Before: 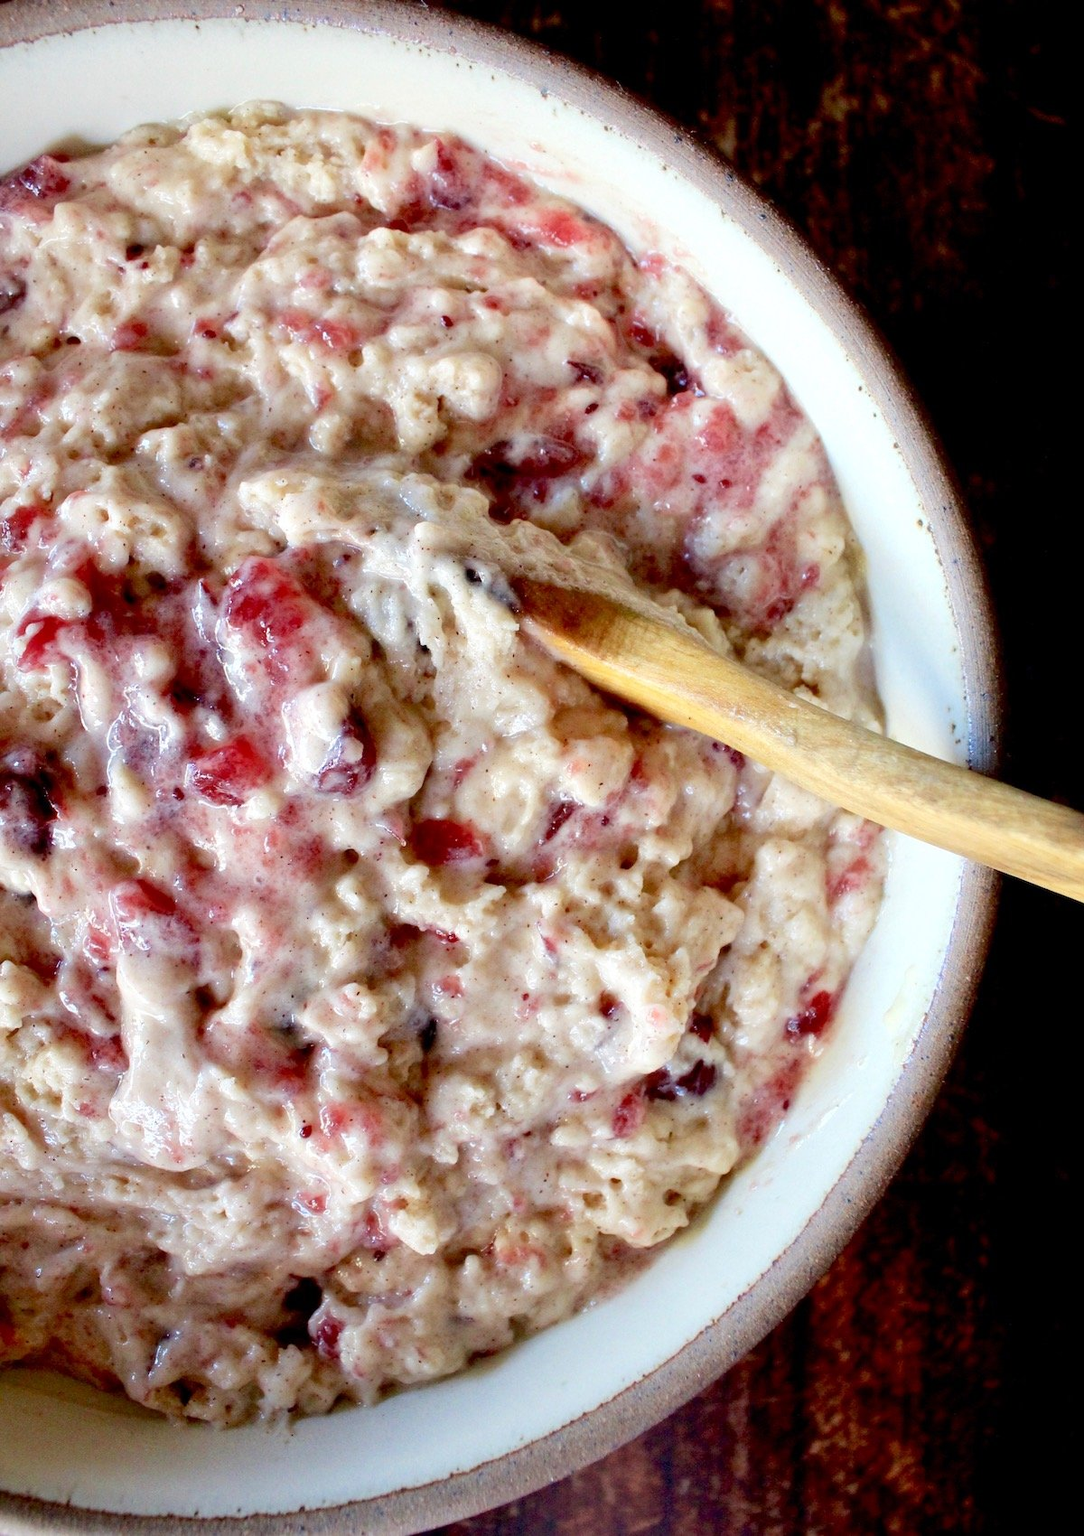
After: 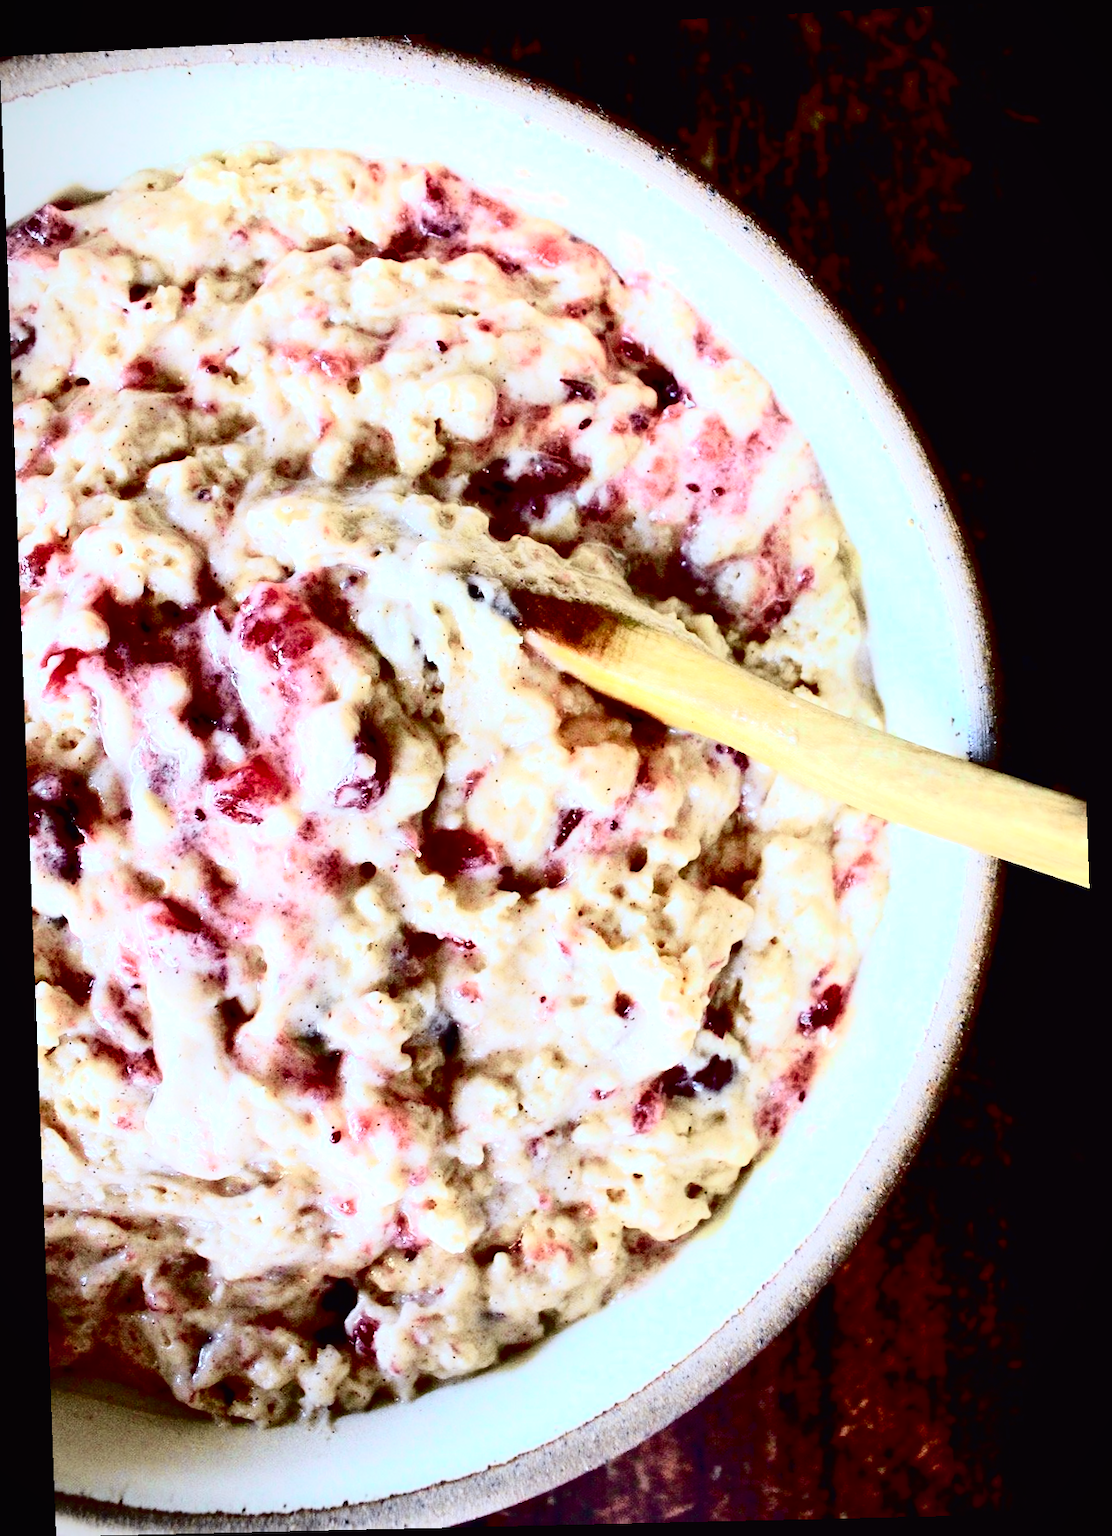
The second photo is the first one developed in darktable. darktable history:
contrast brightness saturation: contrast 0.28
tone curve: curves: ch0 [(0, 0.011) (0.053, 0.026) (0.174, 0.115) (0.398, 0.444) (0.673, 0.775) (0.829, 0.906) (0.991, 0.981)]; ch1 [(0, 0) (0.264, 0.22) (0.407, 0.373) (0.463, 0.457) (0.492, 0.501) (0.512, 0.513) (0.54, 0.543) (0.585, 0.617) (0.659, 0.686) (0.78, 0.8) (1, 1)]; ch2 [(0, 0) (0.438, 0.449) (0.473, 0.469) (0.503, 0.5) (0.523, 0.534) (0.562, 0.591) (0.612, 0.627) (0.701, 0.707) (1, 1)], color space Lab, independent channels, preserve colors none
white balance: red 0.925, blue 1.046
exposure: black level correction 0.001, exposure 0.5 EV, compensate exposure bias true, compensate highlight preservation false
vignetting: fall-off start 100%, fall-off radius 64.94%, automatic ratio true, unbound false
rotate and perspective: rotation -2.22°, lens shift (horizontal) -0.022, automatic cropping off
shadows and highlights: radius 125.46, shadows 30.51, highlights -30.51, low approximation 0.01, soften with gaussian
